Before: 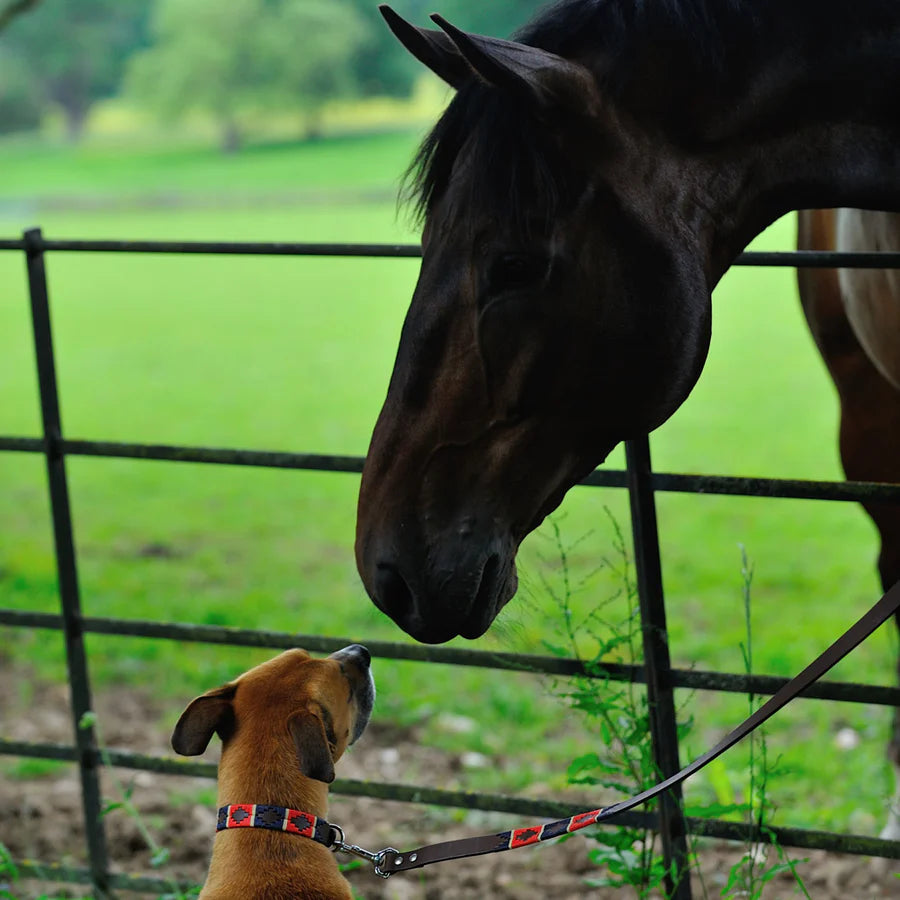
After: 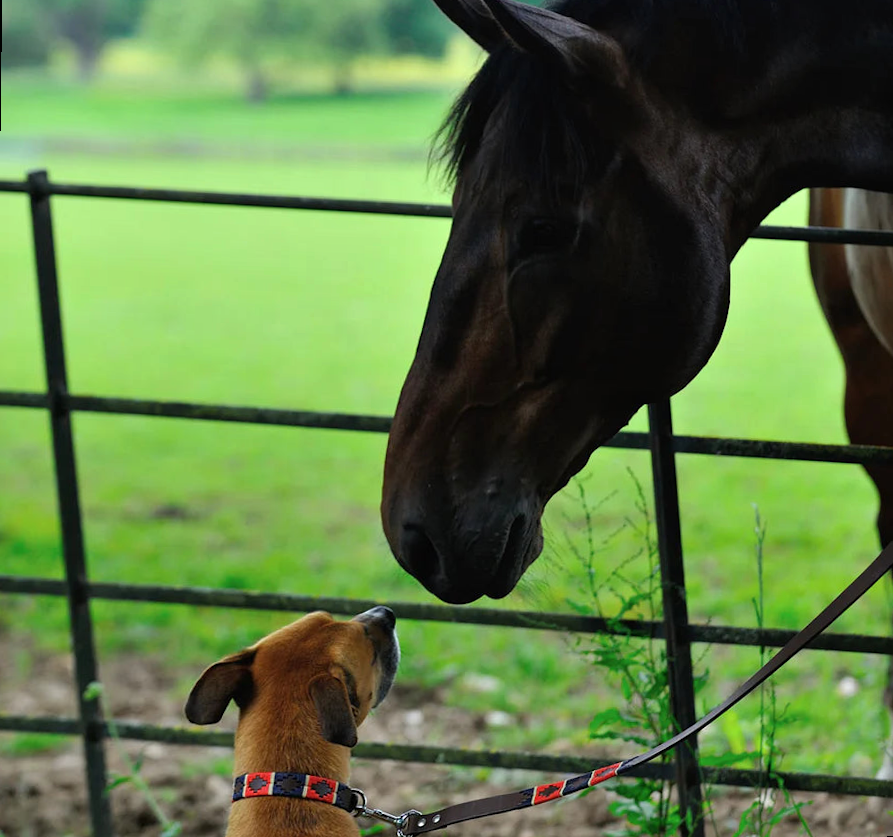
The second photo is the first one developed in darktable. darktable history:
rotate and perspective: rotation 0.679°, lens shift (horizontal) 0.136, crop left 0.009, crop right 0.991, crop top 0.078, crop bottom 0.95
shadows and highlights: shadows -12.5, white point adjustment 4, highlights 28.33
